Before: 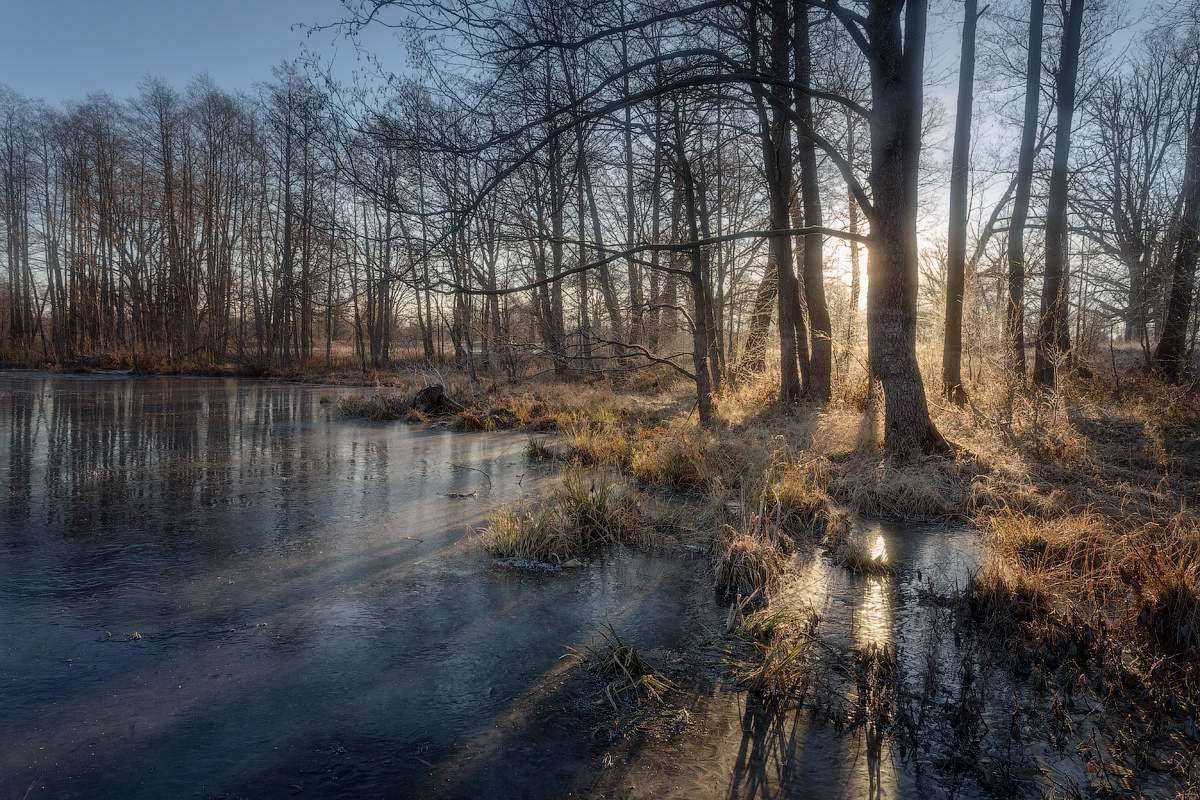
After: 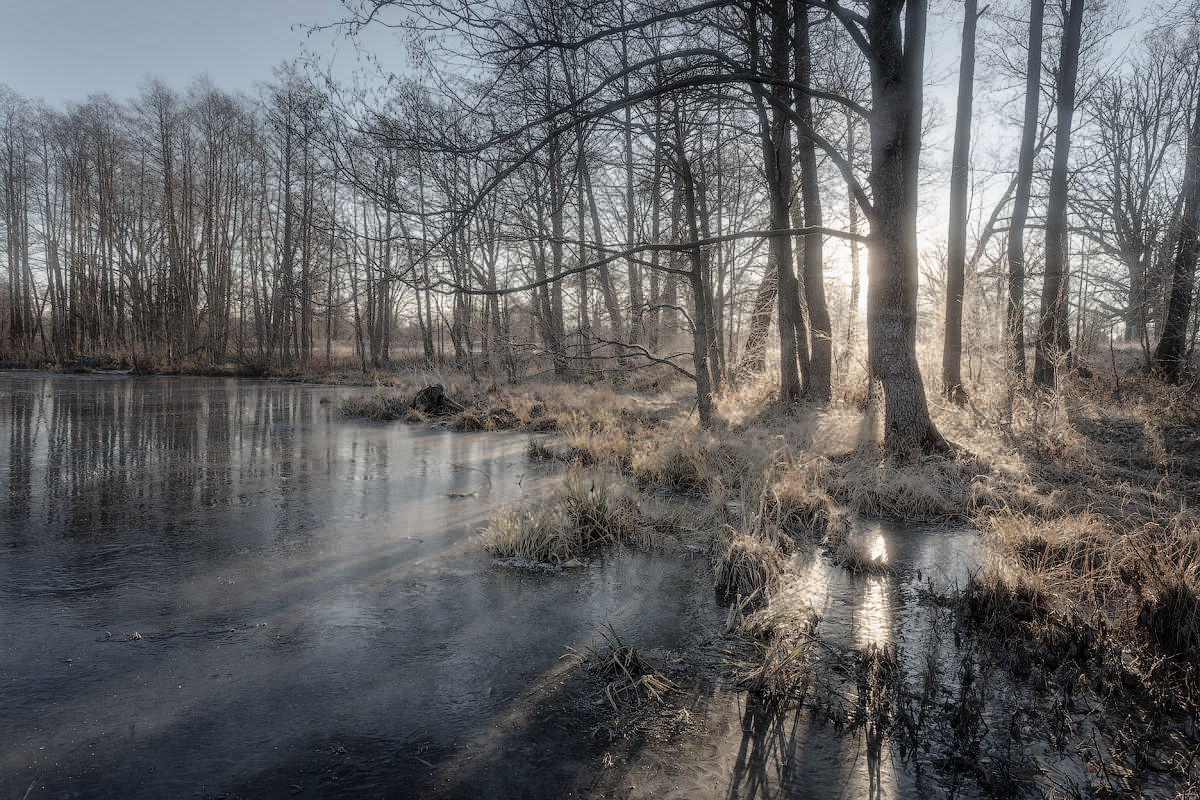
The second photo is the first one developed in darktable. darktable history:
contrast brightness saturation: brightness 0.185, saturation -0.483
shadows and highlights: shadows -61.58, white point adjustment -5.28, highlights 62.11
